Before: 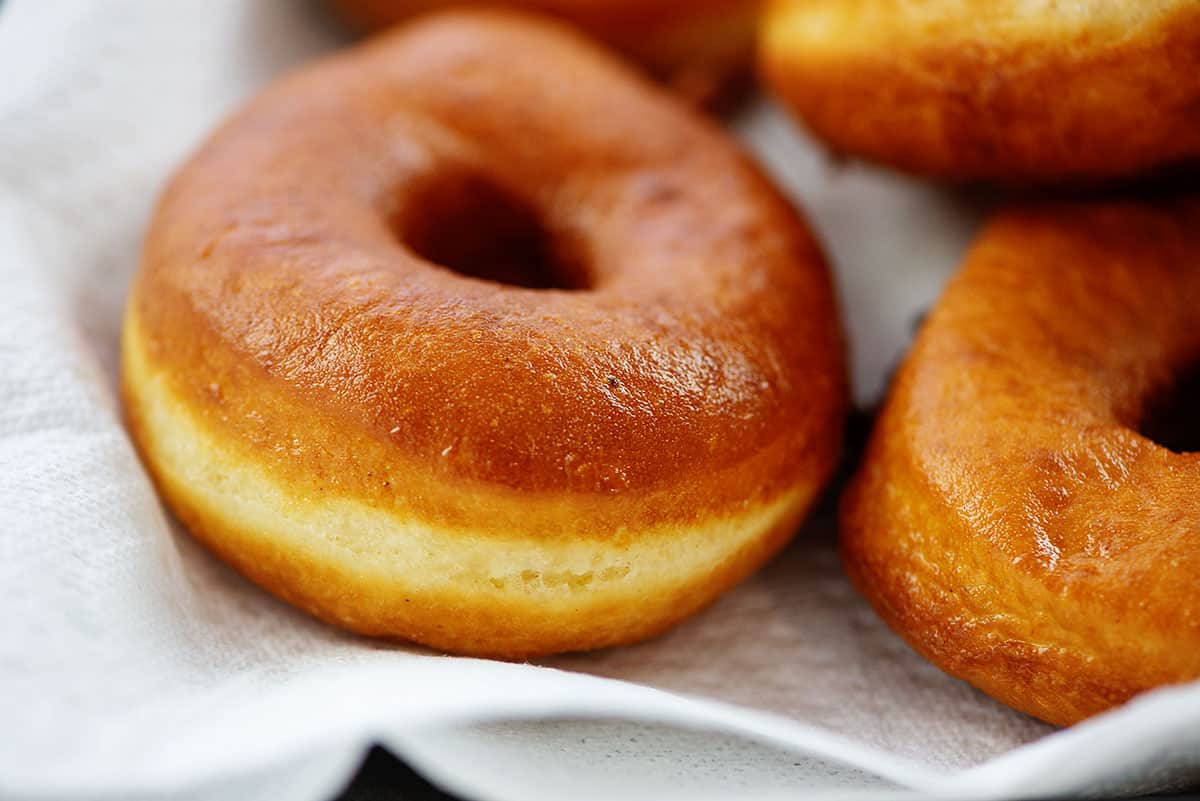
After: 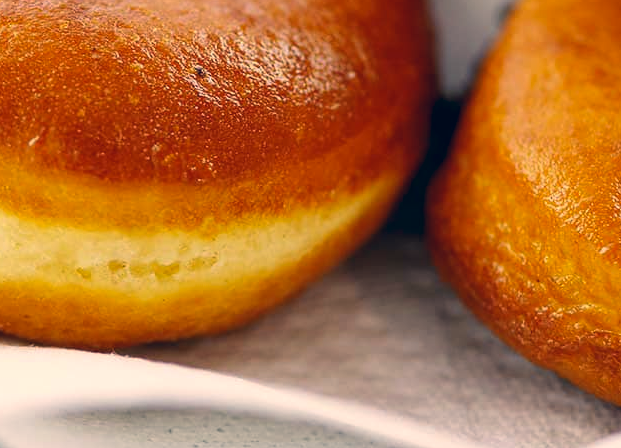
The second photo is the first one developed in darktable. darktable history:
color correction: highlights a* 10.32, highlights b* 14.66, shadows a* -9.59, shadows b* -15.02
crop: left 34.479%, top 38.822%, right 13.718%, bottom 5.172%
color zones: curves: ch1 [(0, 0.523) (0.143, 0.545) (0.286, 0.52) (0.429, 0.506) (0.571, 0.503) (0.714, 0.503) (0.857, 0.508) (1, 0.523)]
